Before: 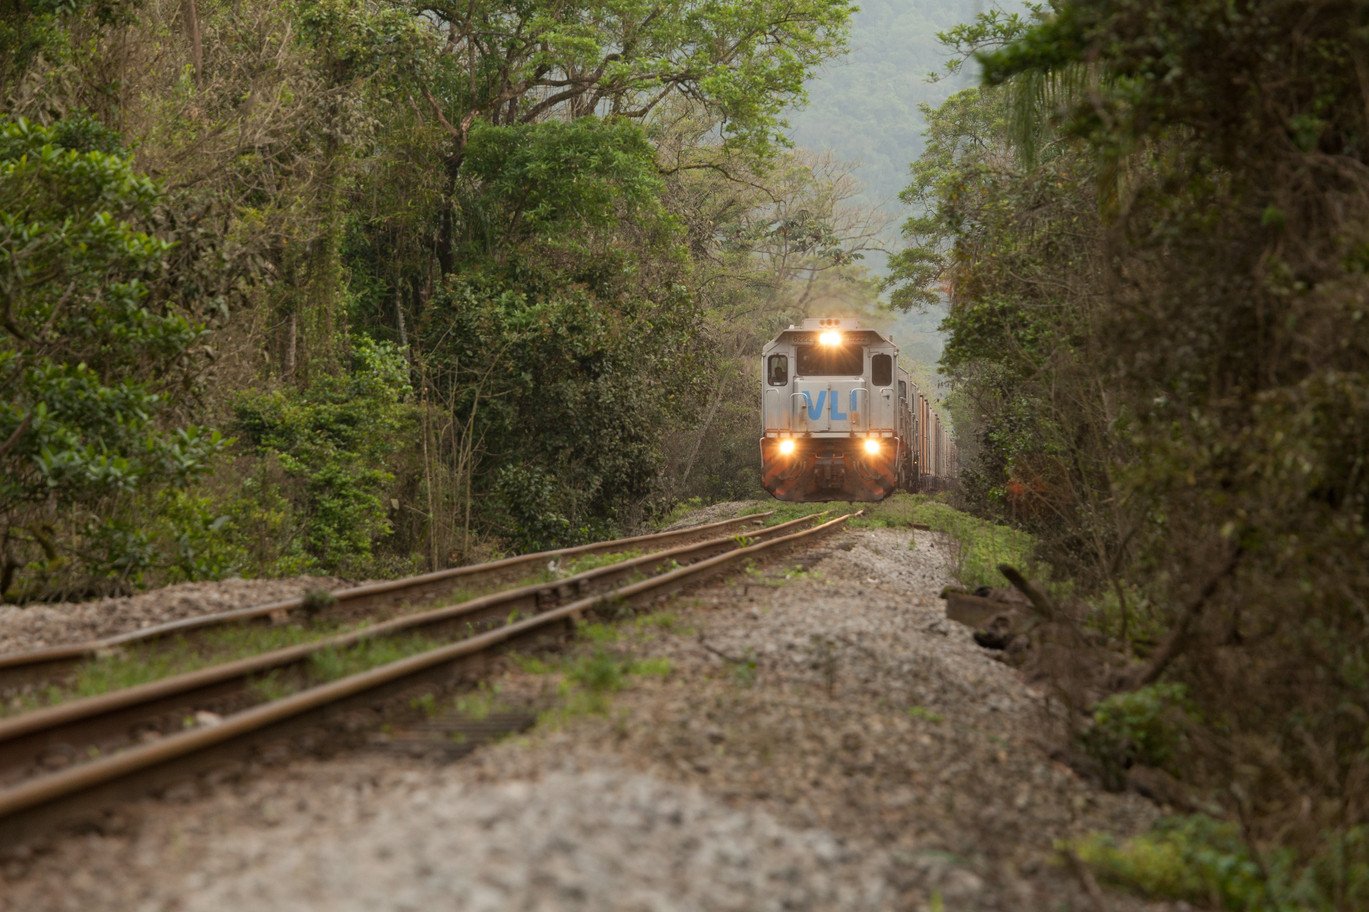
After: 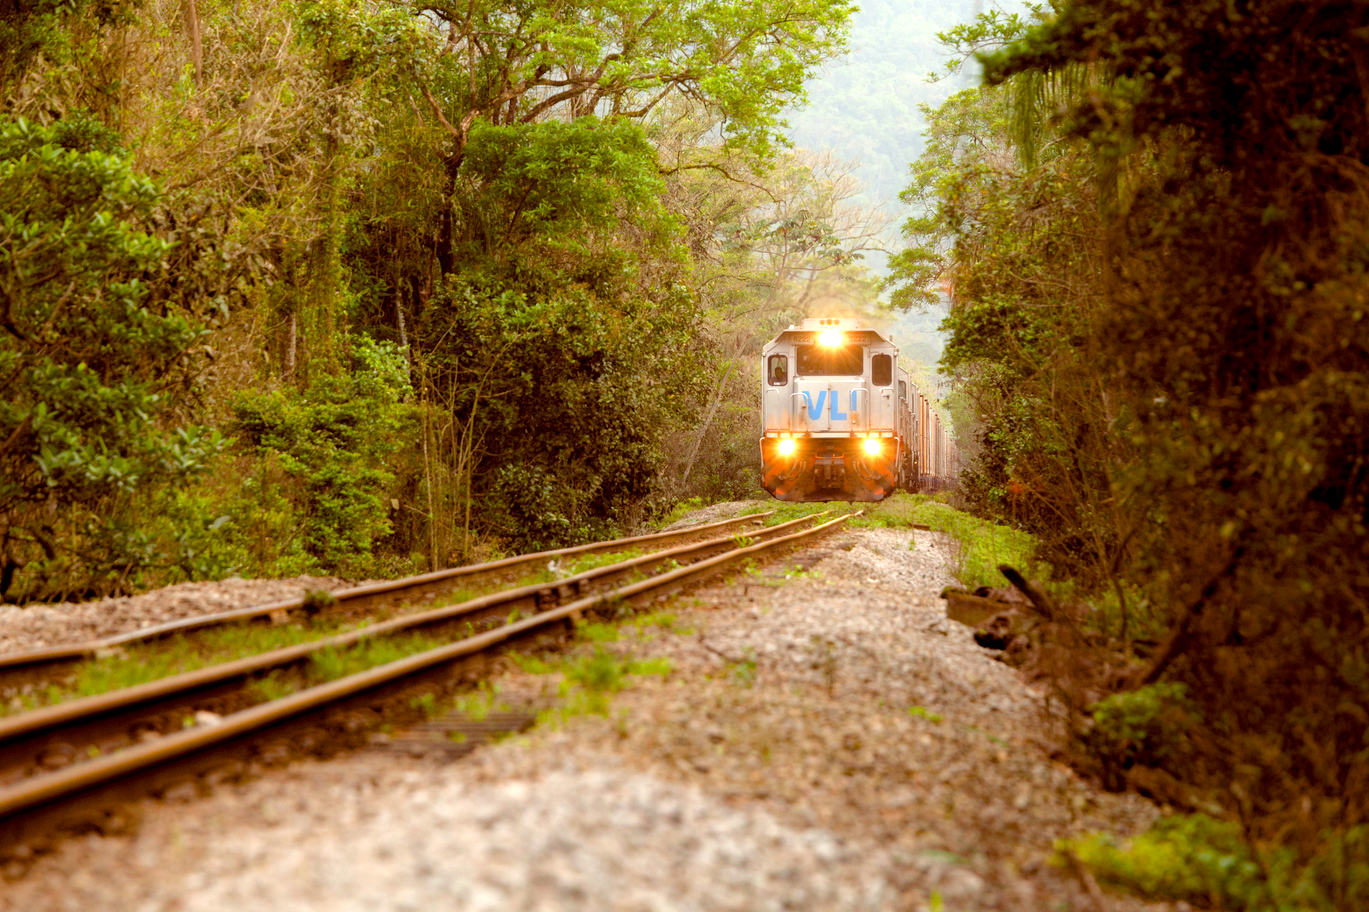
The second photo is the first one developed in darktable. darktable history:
color balance rgb: power › chroma 0.243%, power › hue 62.37°, global offset › luminance -0.177%, global offset › chroma 0.272%, linear chroma grading › global chroma 9.119%, perceptual saturation grading › global saturation 20%, perceptual saturation grading › highlights -14.186%, perceptual saturation grading › shadows 49.436%, perceptual brilliance grading › mid-tones 10.046%, perceptual brilliance grading › shadows 15.506%
tone equalizer: -8 EV -1.05 EV, -7 EV -0.999 EV, -6 EV -0.877 EV, -5 EV -0.6 EV, -3 EV 0.577 EV, -2 EV 0.88 EV, -1 EV 0.987 EV, +0 EV 1.07 EV
